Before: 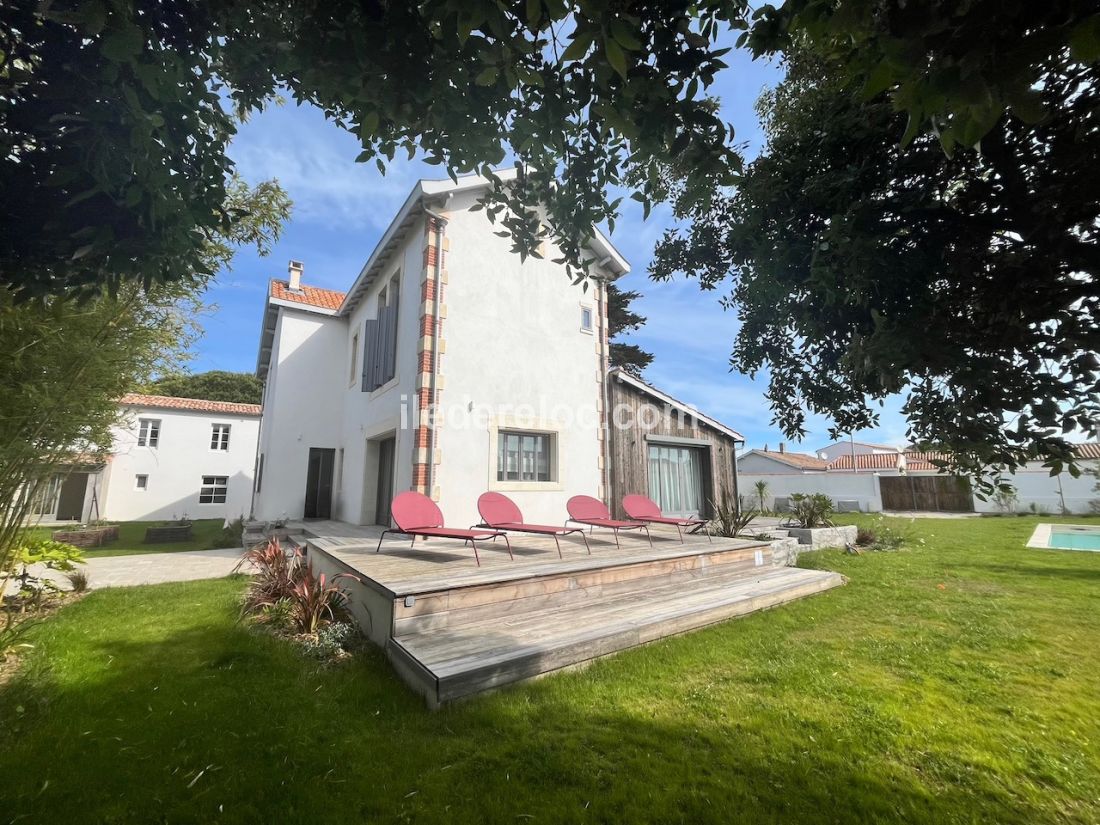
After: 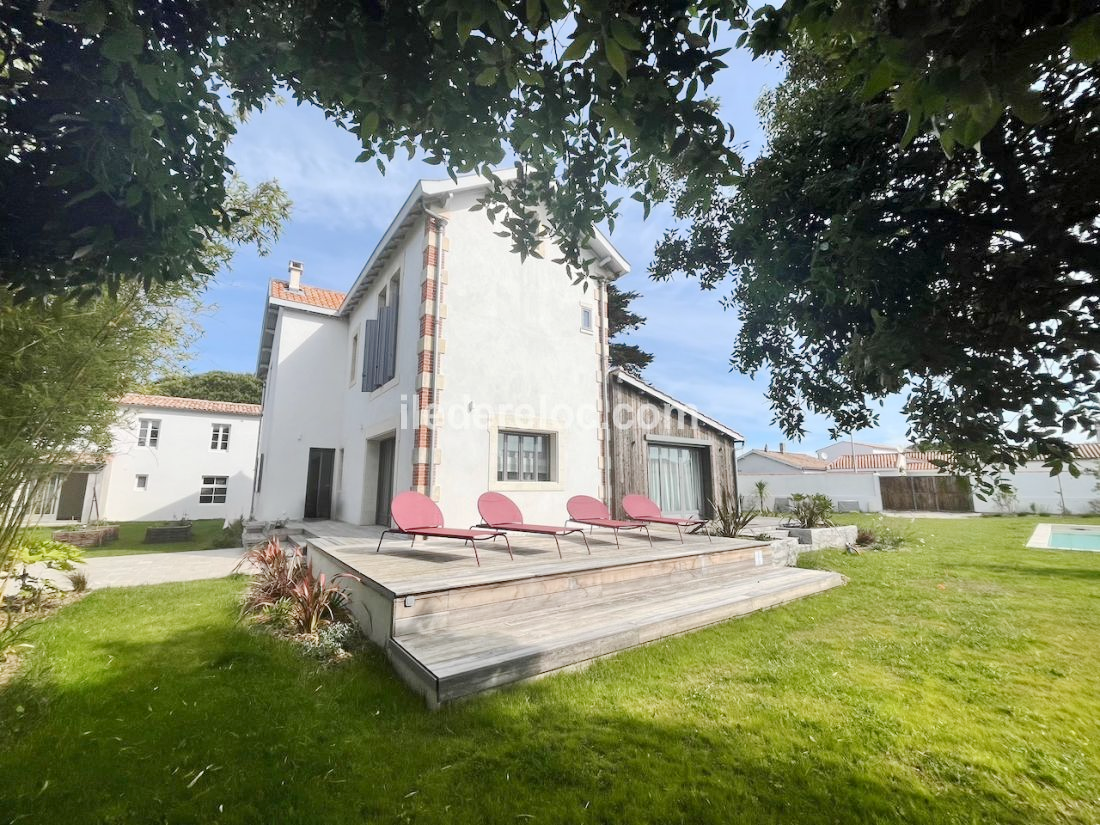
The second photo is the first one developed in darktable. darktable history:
tone curve: curves: ch0 [(0, 0) (0.265, 0.253) (0.732, 0.751) (1, 1)], color space Lab, independent channels, preserve colors none
shadows and highlights: shadows 33.69, highlights -46.53, compress 49.55%, soften with gaussian
base curve: curves: ch0 [(0, 0) (0.158, 0.273) (0.879, 0.895) (1, 1)], preserve colors none
